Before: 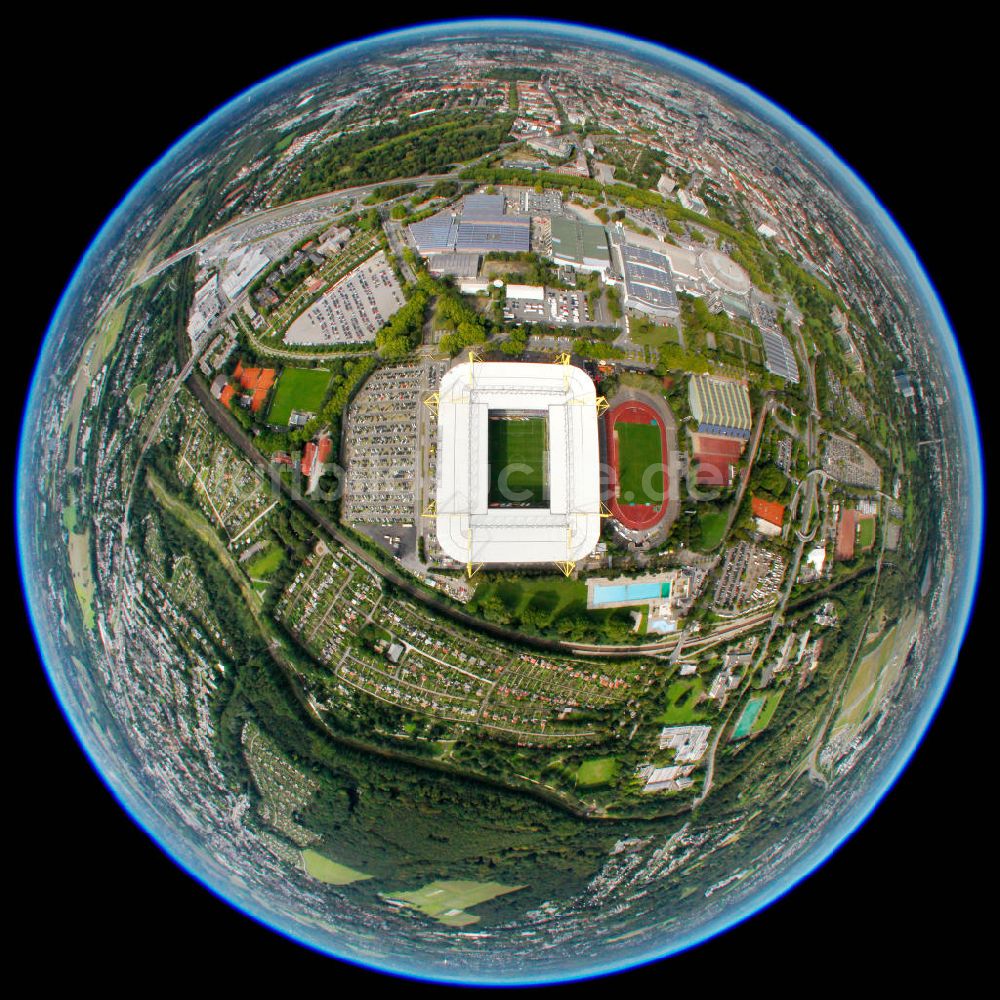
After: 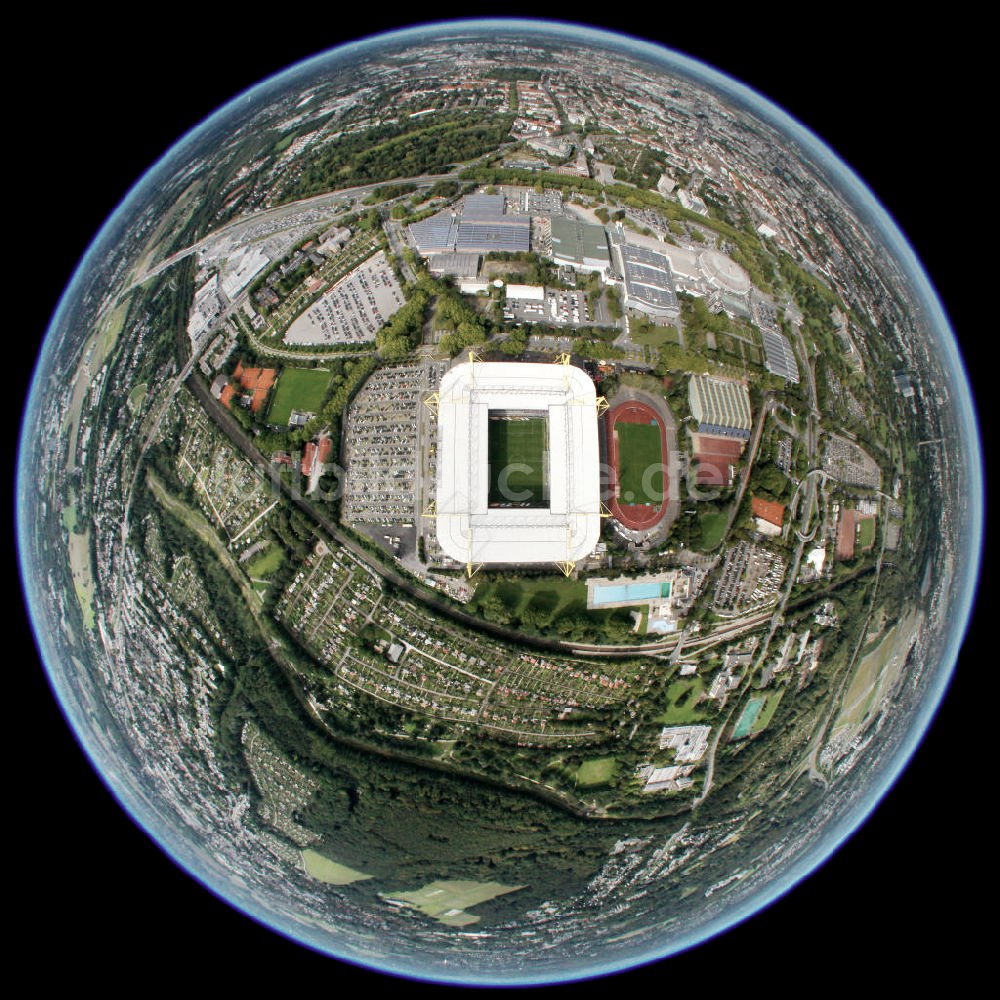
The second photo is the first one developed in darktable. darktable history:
exposure: black level correction 0.001, compensate highlight preservation false
contrast brightness saturation: contrast 0.1, saturation -0.375
